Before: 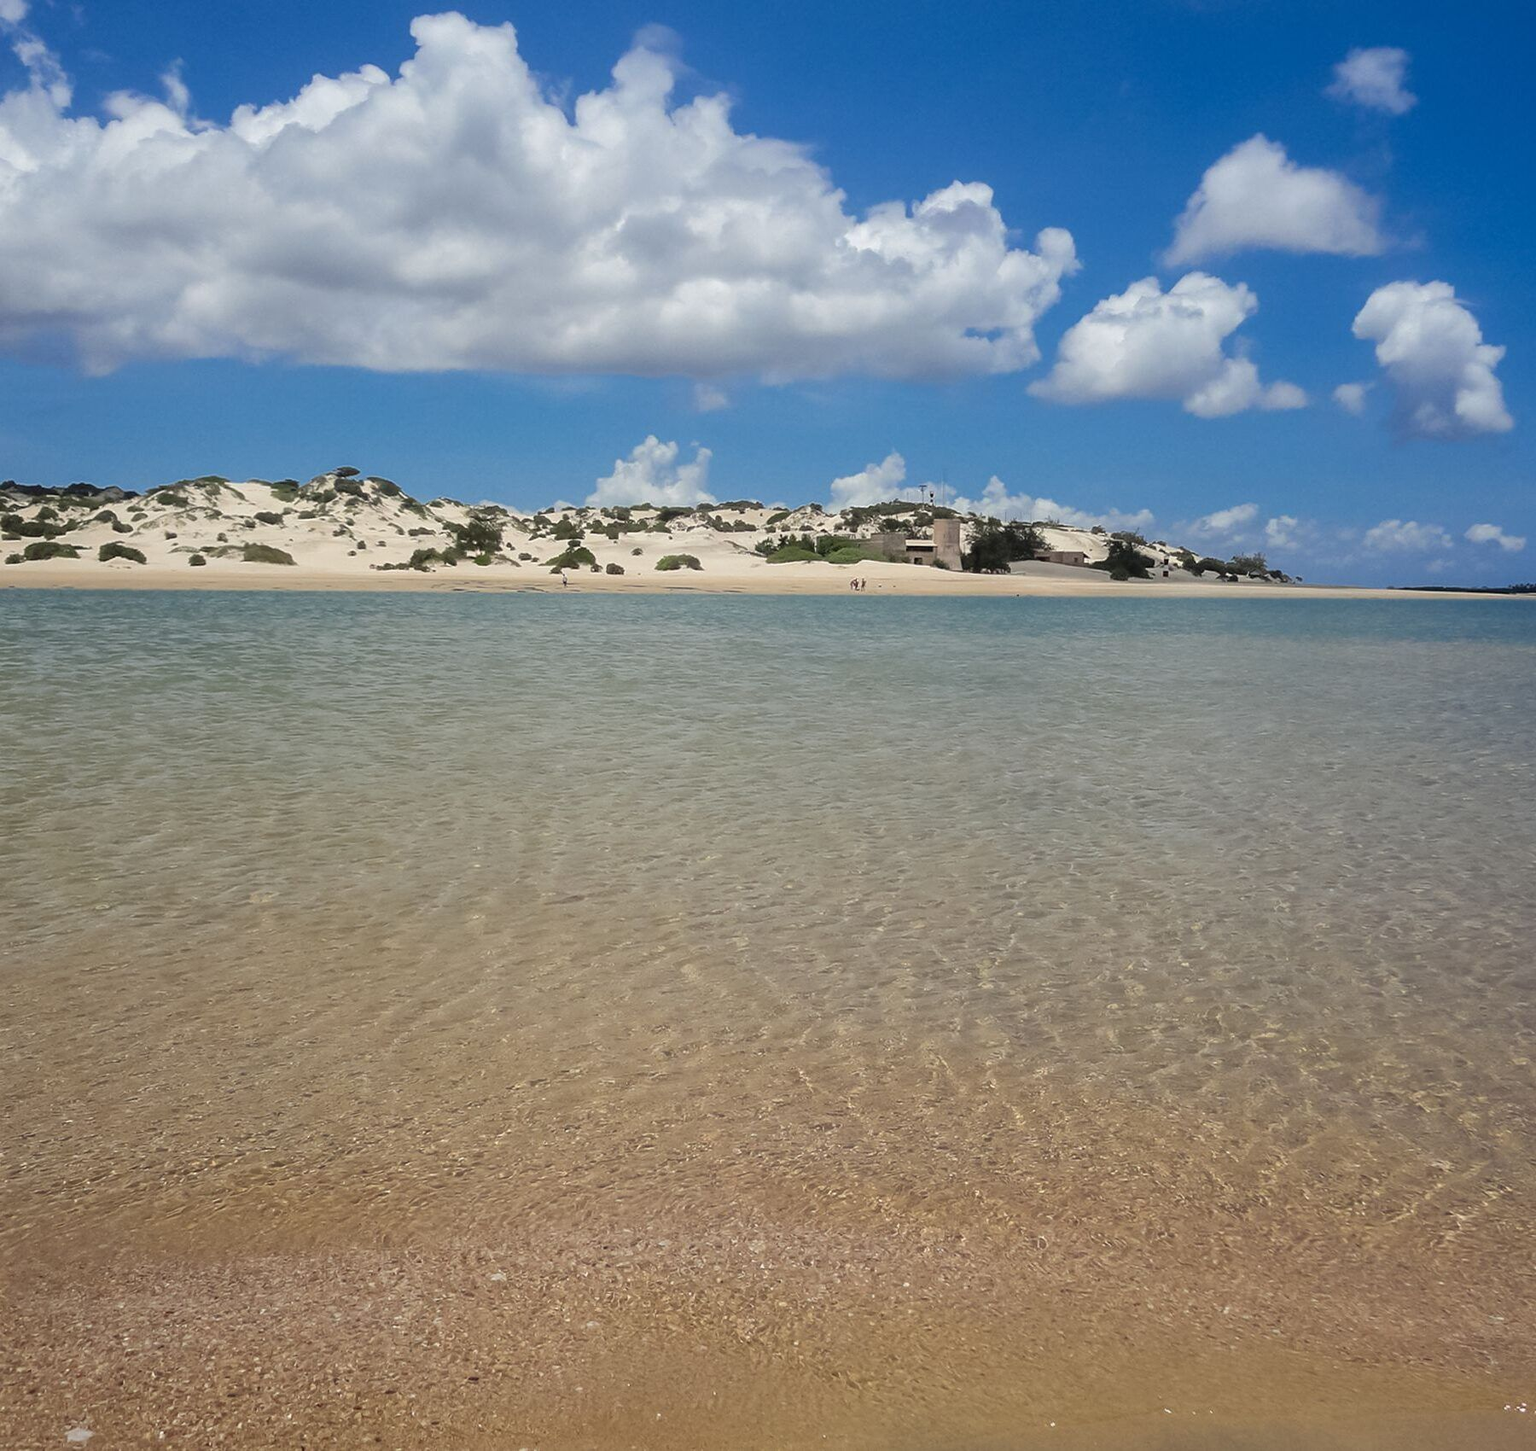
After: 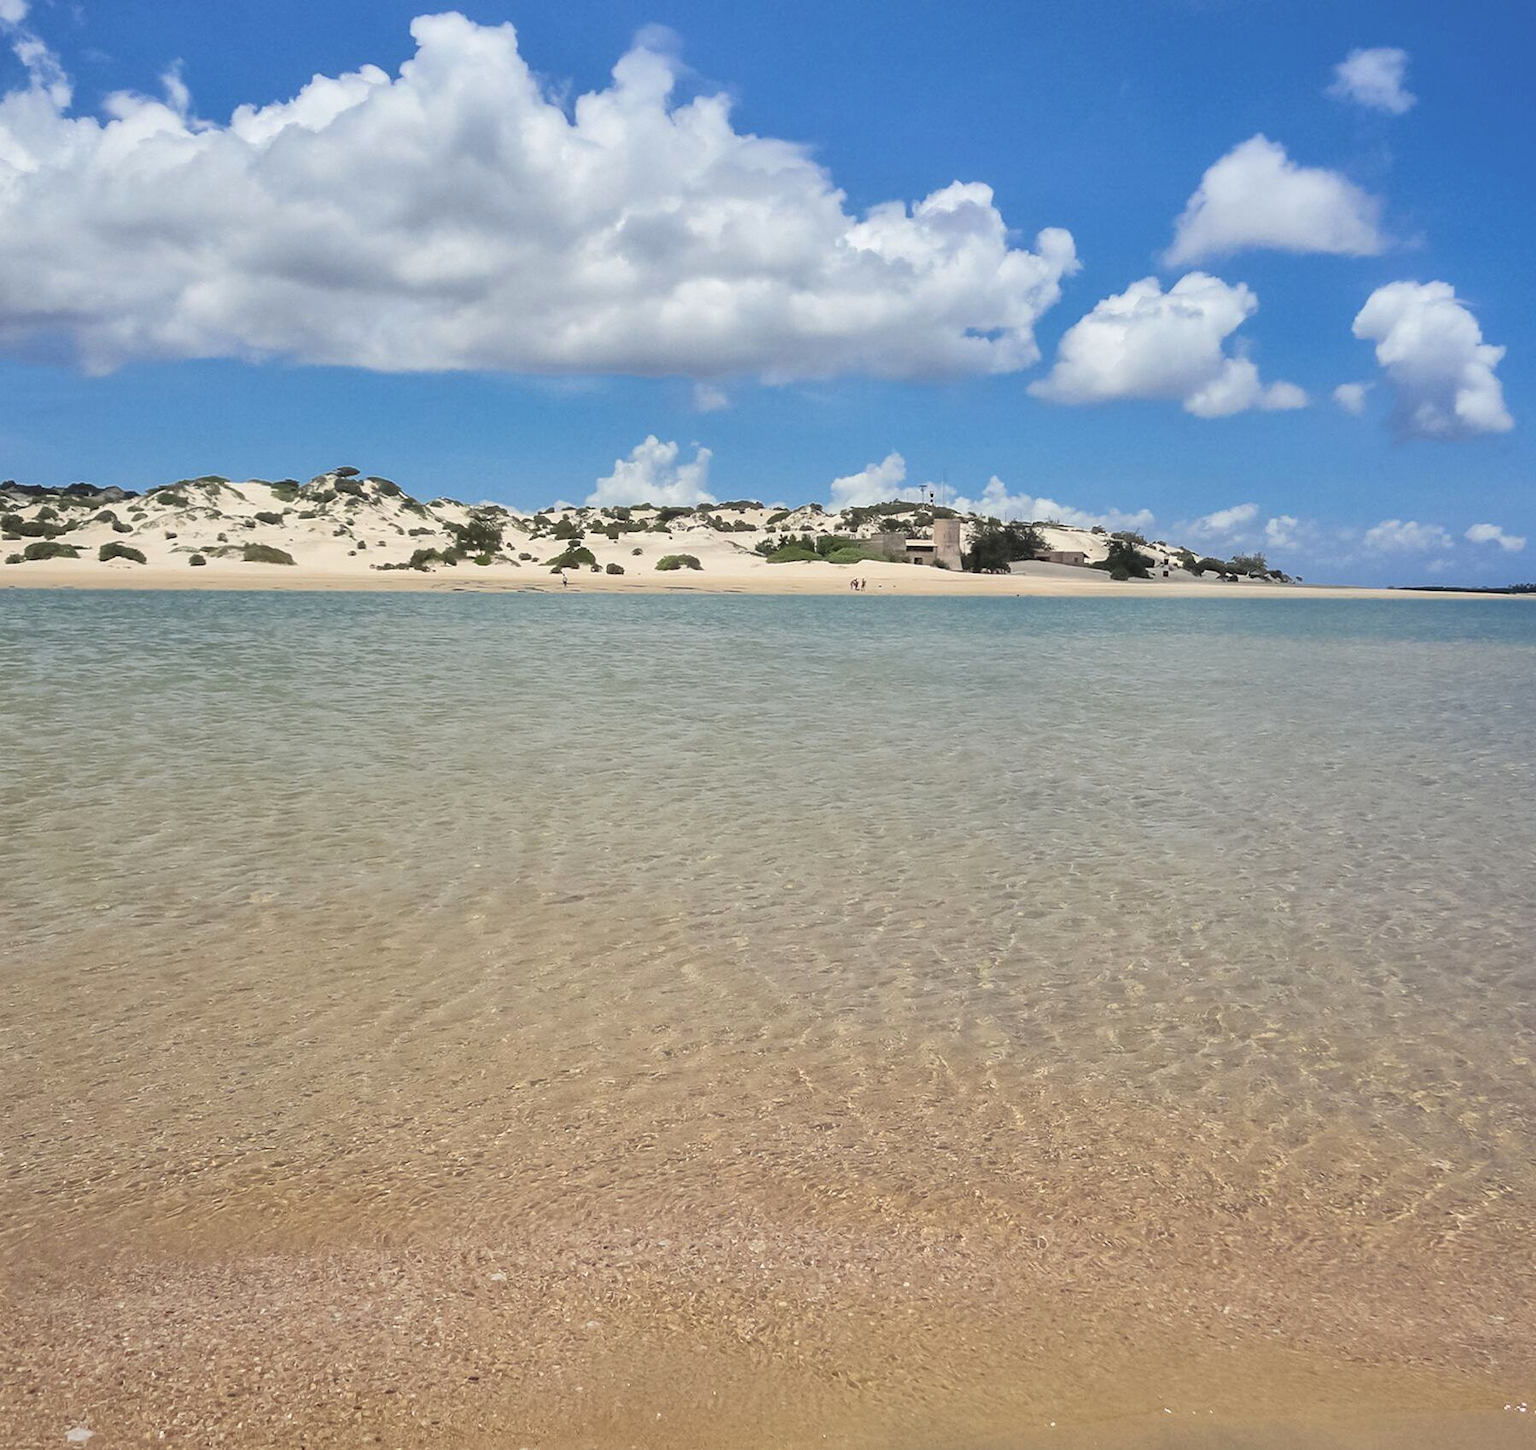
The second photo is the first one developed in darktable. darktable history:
shadows and highlights: soften with gaussian
contrast brightness saturation: contrast 0.141, brightness 0.218
